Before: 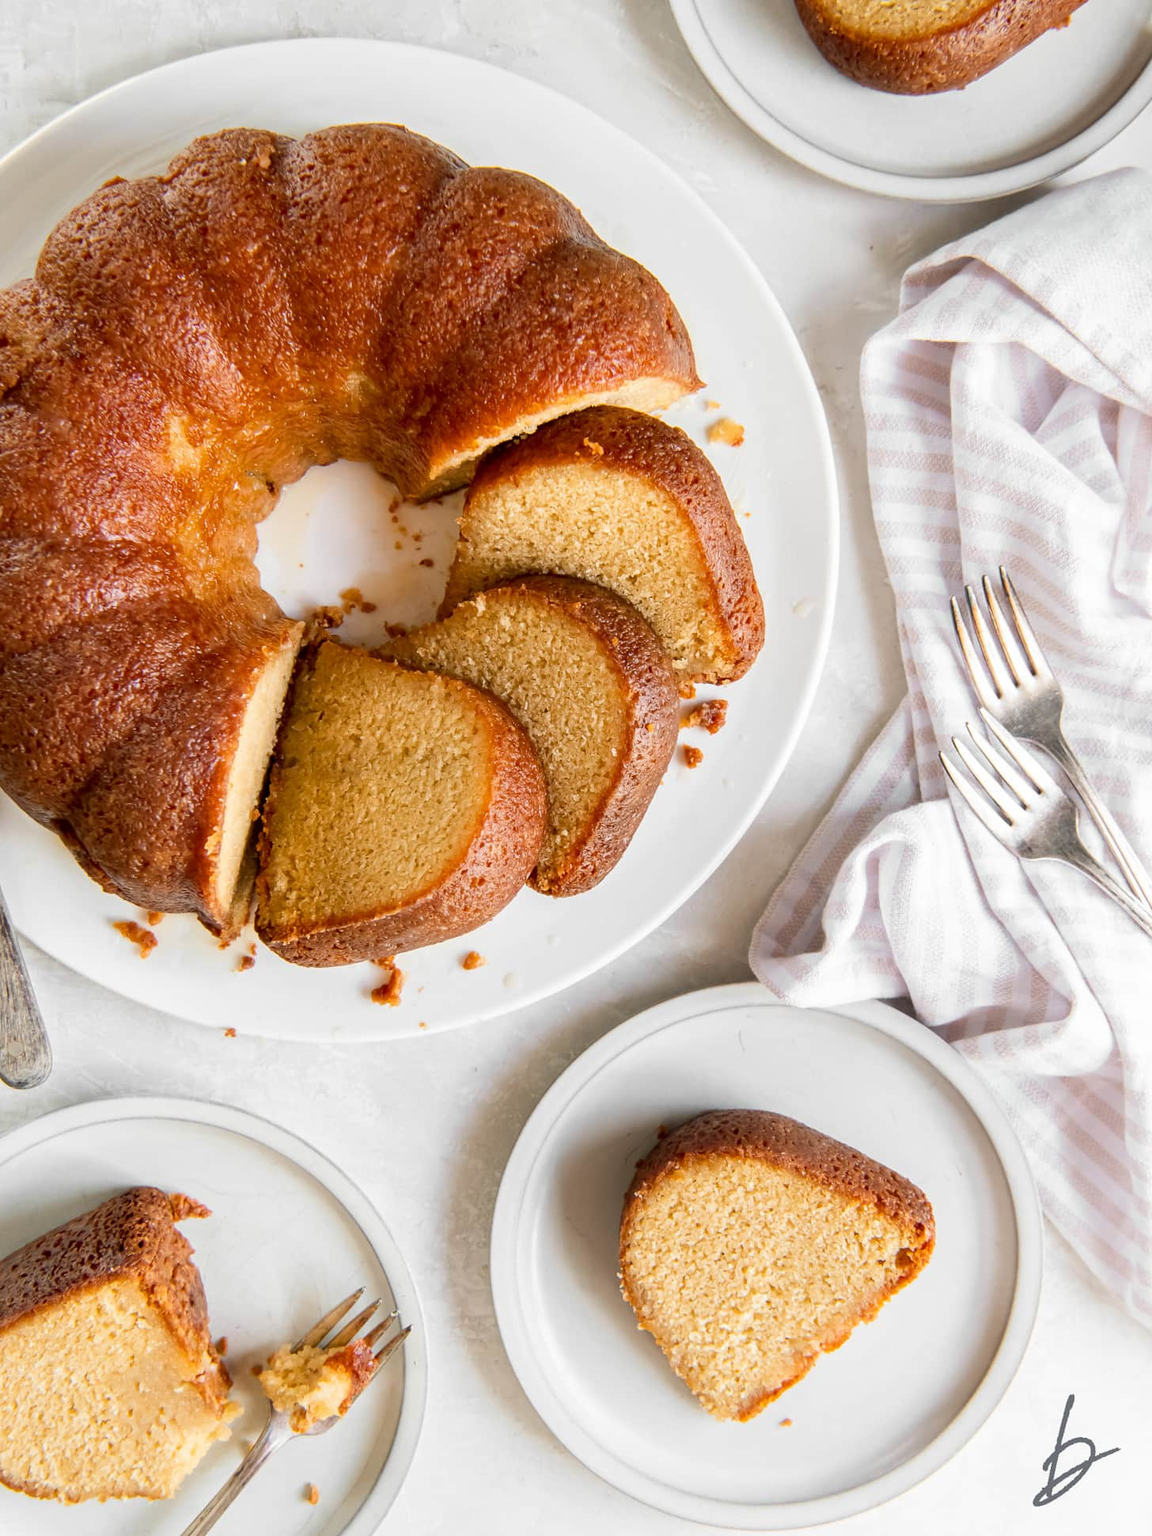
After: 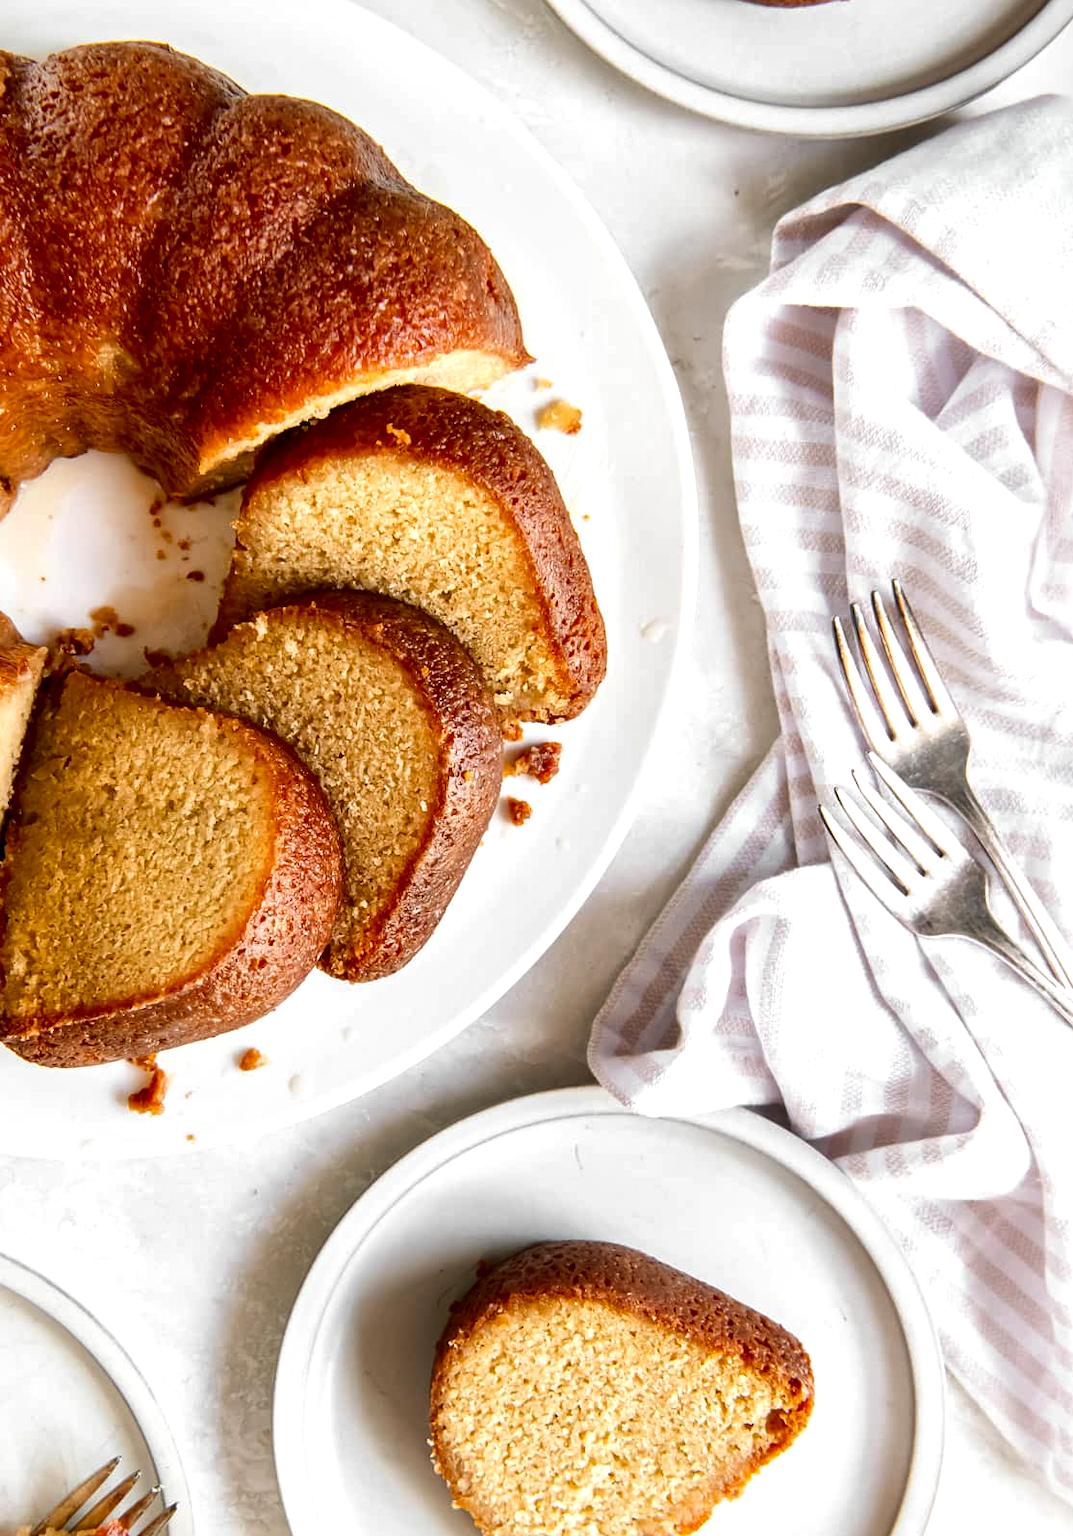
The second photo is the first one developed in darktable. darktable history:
crop: left 23.095%, top 5.827%, bottom 11.854%
local contrast: mode bilateral grid, contrast 20, coarseness 50, detail 150%, midtone range 0.2
color balance: on, module defaults
contrast brightness saturation: contrast 0.07, brightness -0.13, saturation 0.06
exposure: exposure 0.258 EV, compensate highlight preservation false
